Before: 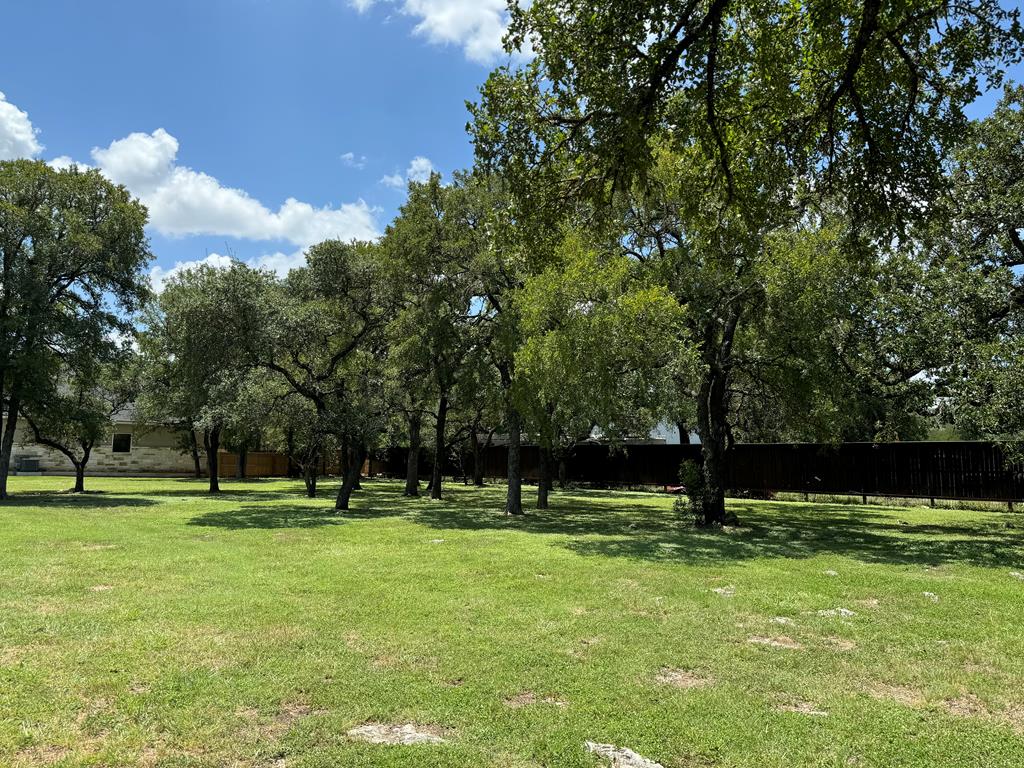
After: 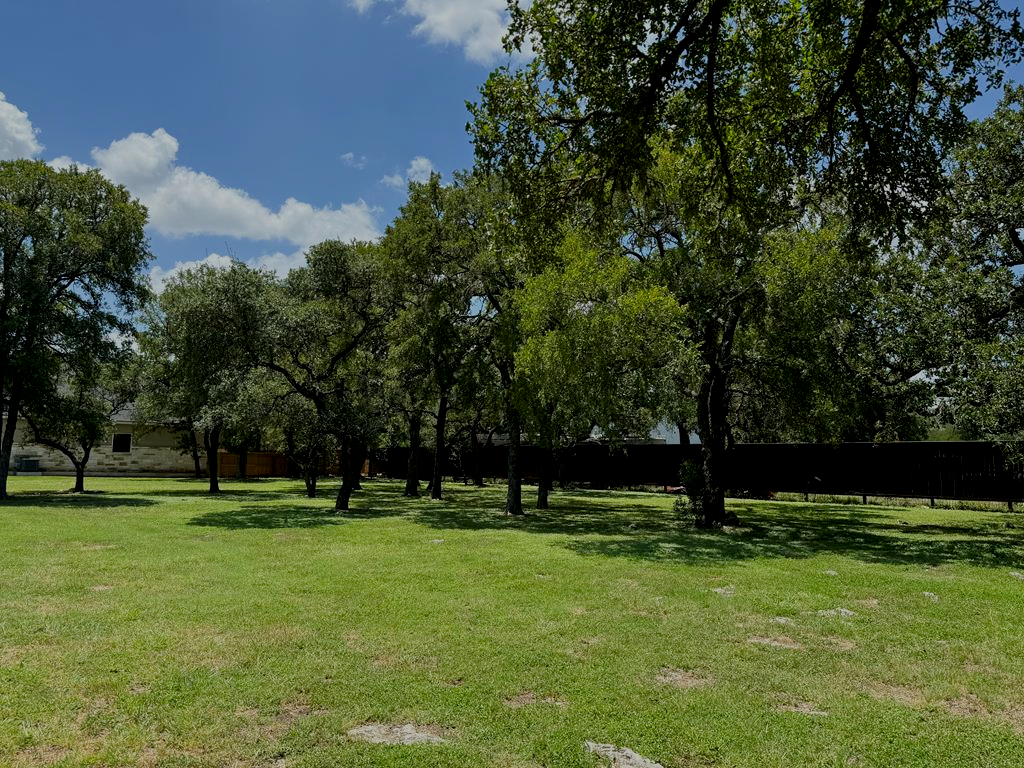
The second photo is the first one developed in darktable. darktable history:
contrast brightness saturation: contrast 0.068, brightness -0.154, saturation 0.112
filmic rgb: black relative exposure -6.51 EV, white relative exposure 4.72 EV, hardness 3.14, contrast 0.807
